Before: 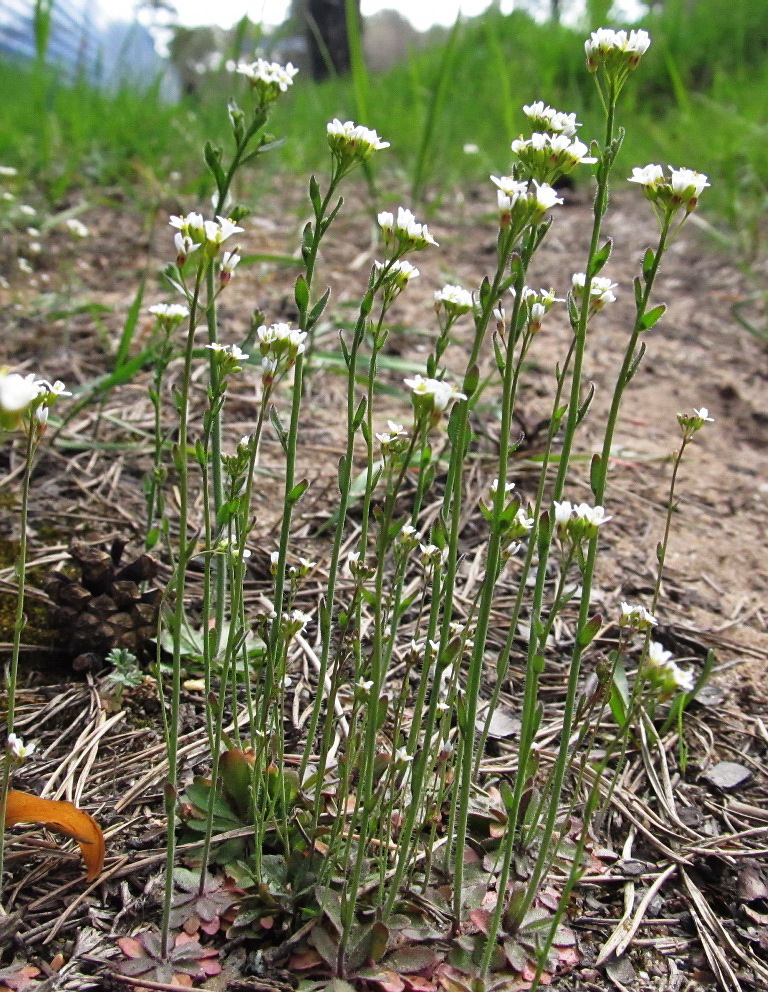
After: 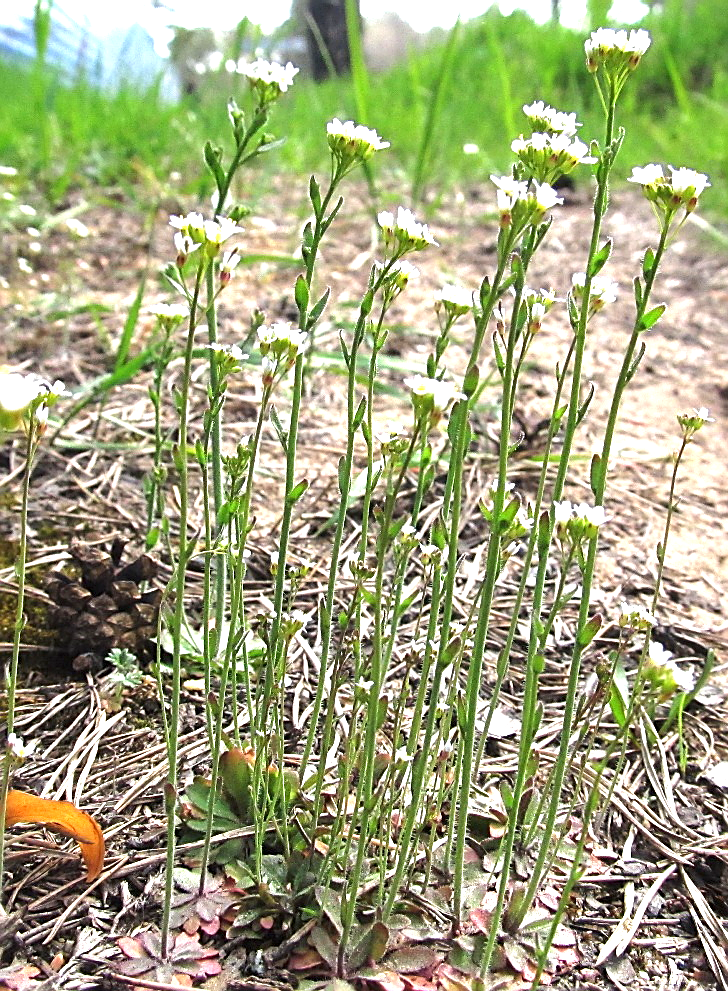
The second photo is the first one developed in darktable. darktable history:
sharpen: on, module defaults
crop and rotate: right 5.167%
exposure: exposure 1.223 EV, compensate highlight preservation false
